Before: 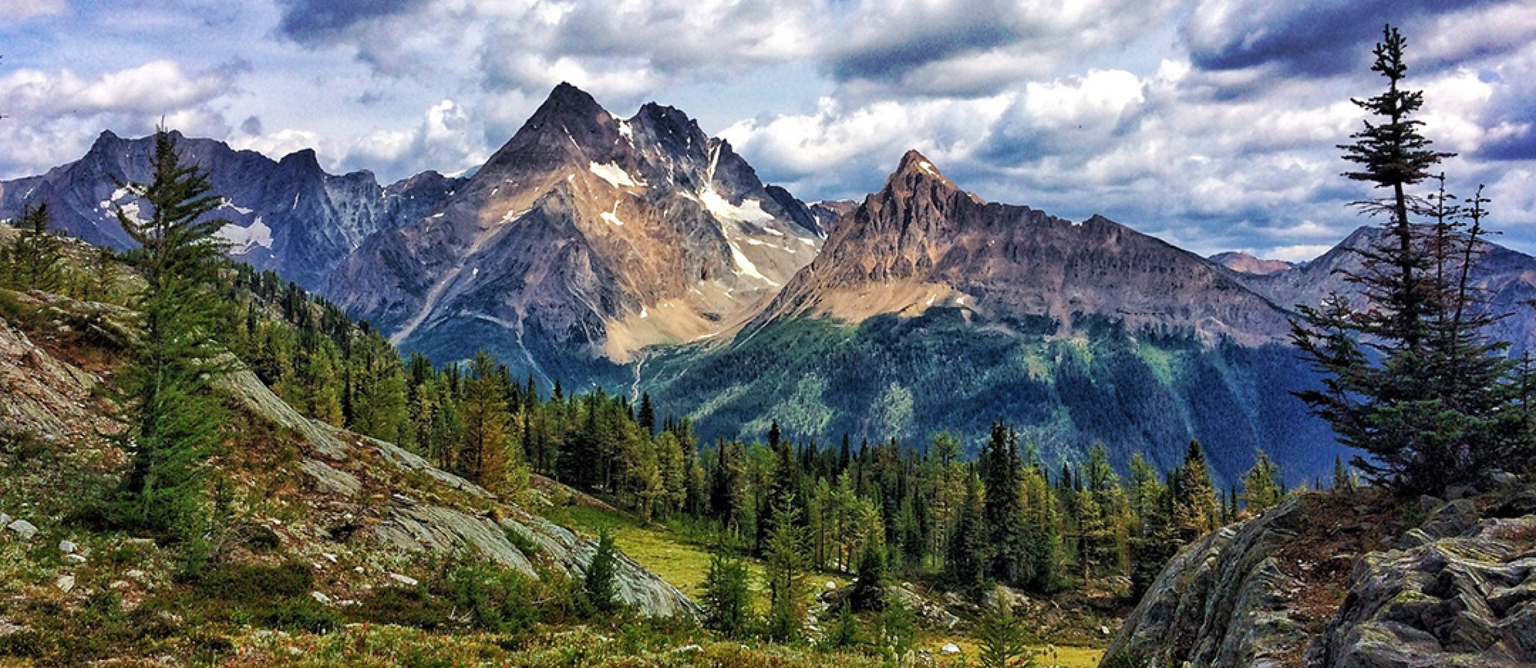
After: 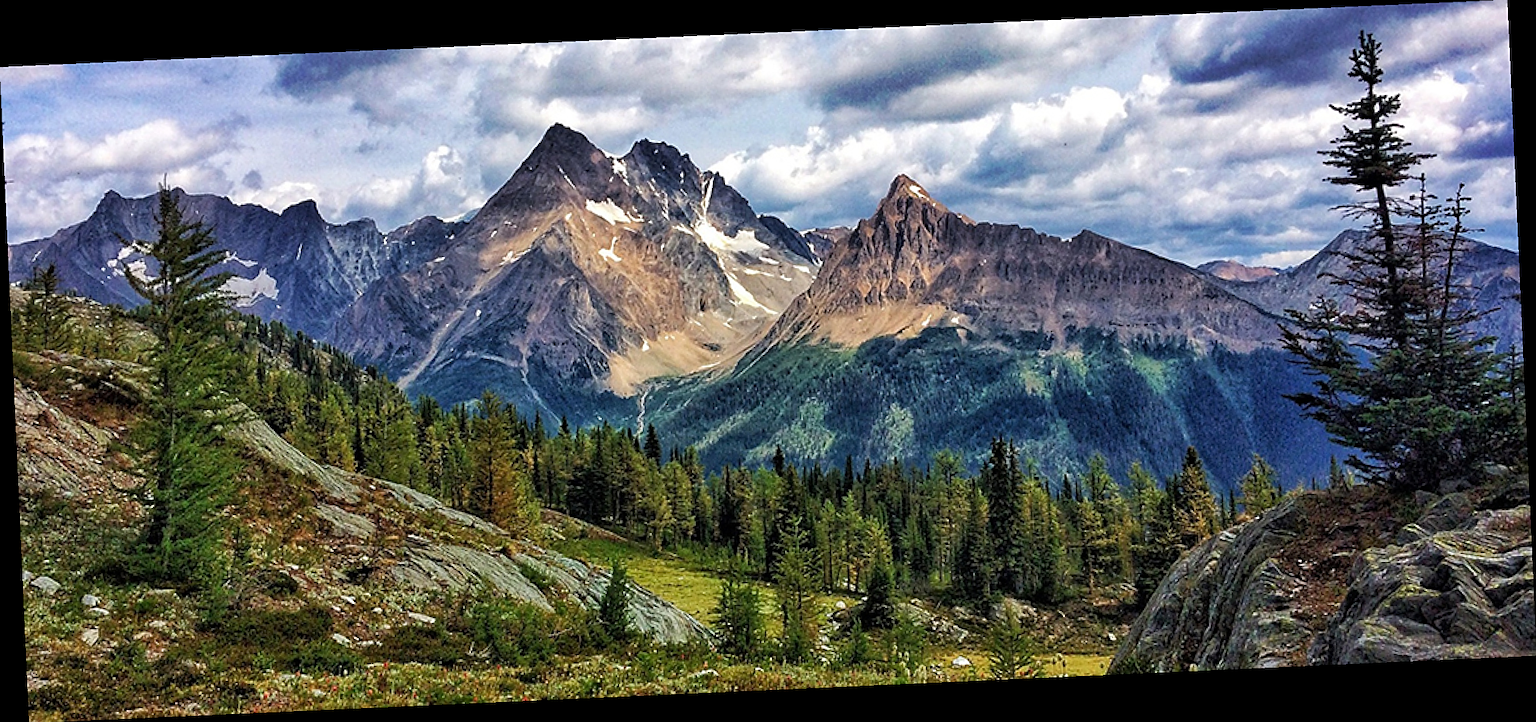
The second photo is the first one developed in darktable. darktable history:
rotate and perspective: rotation -2.56°, automatic cropping off
sharpen: on, module defaults
